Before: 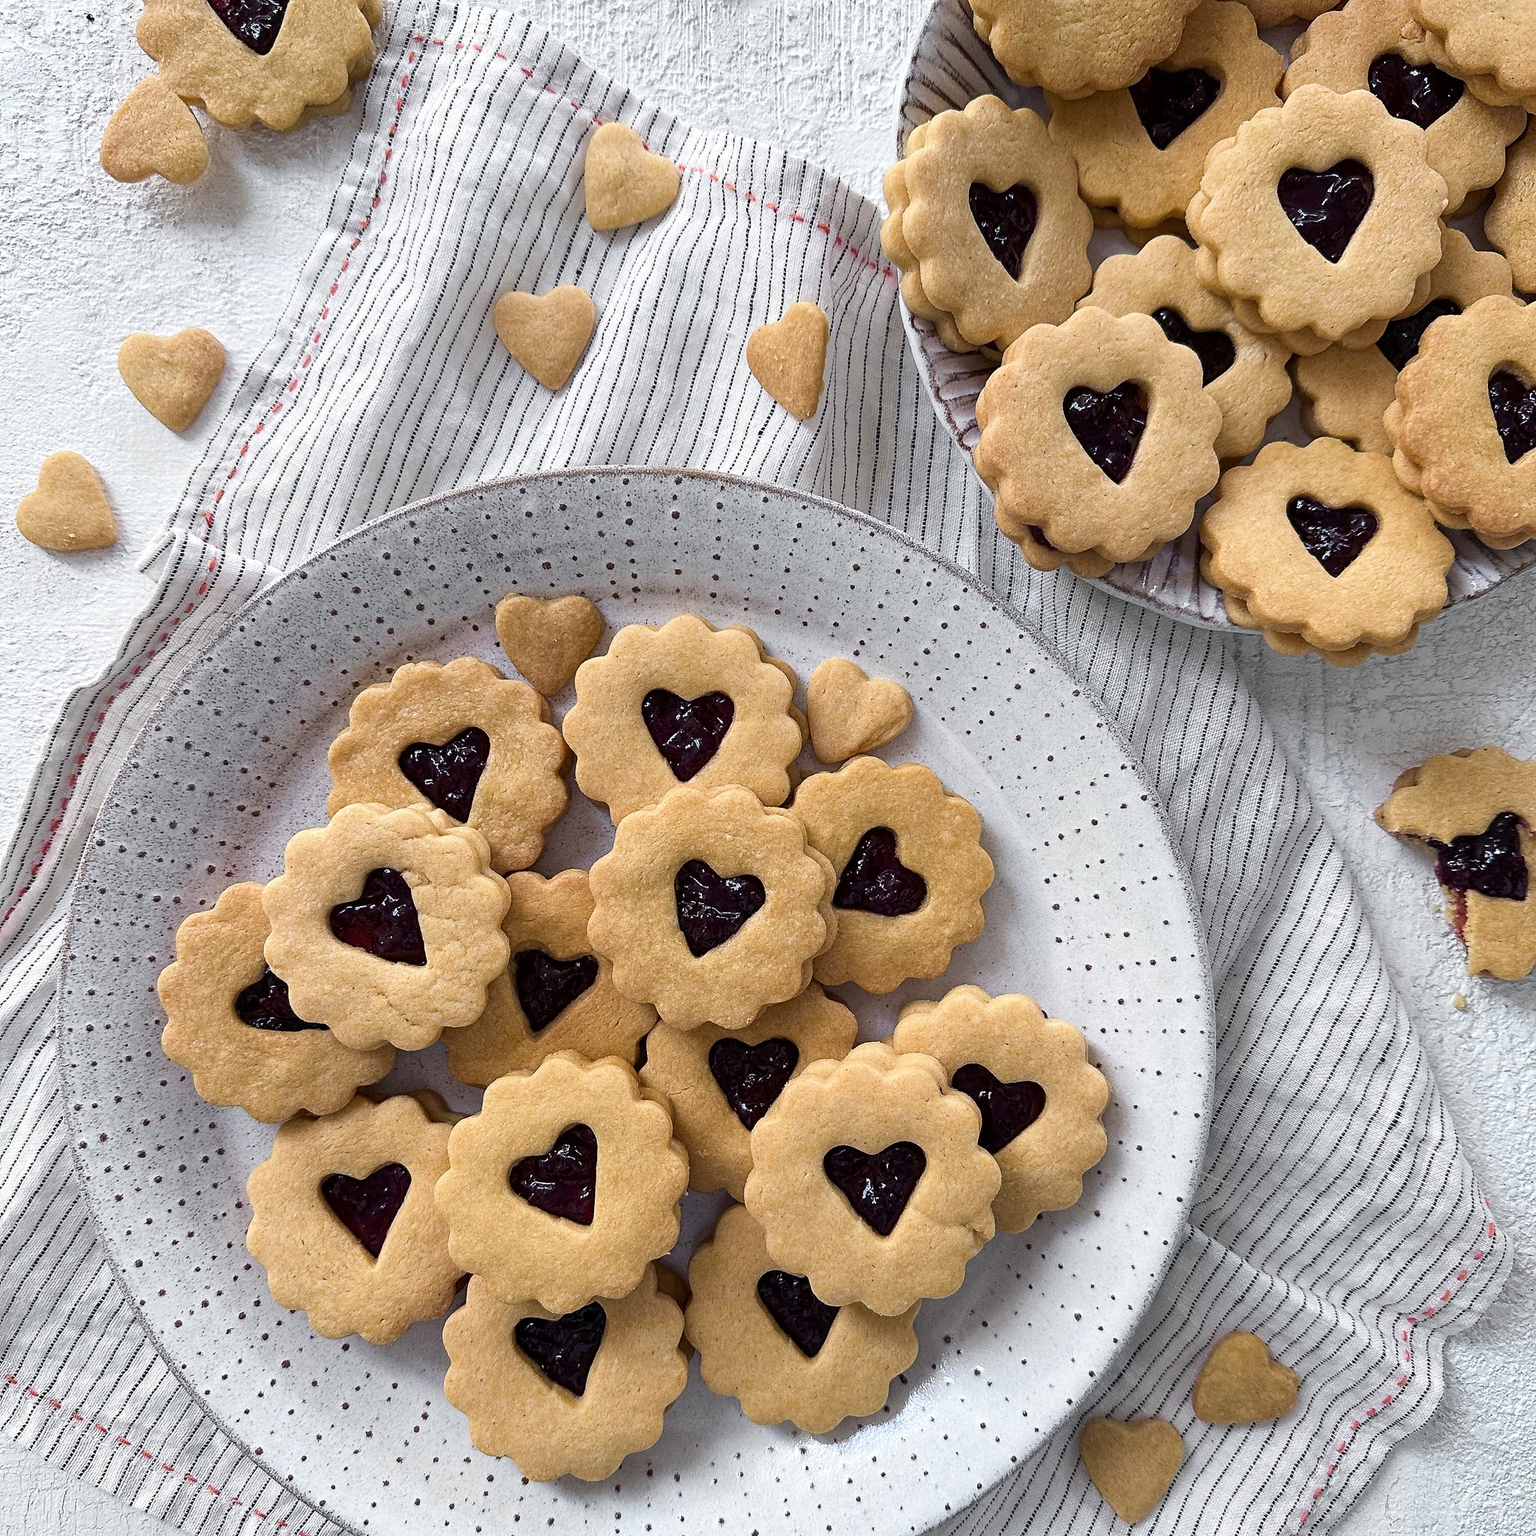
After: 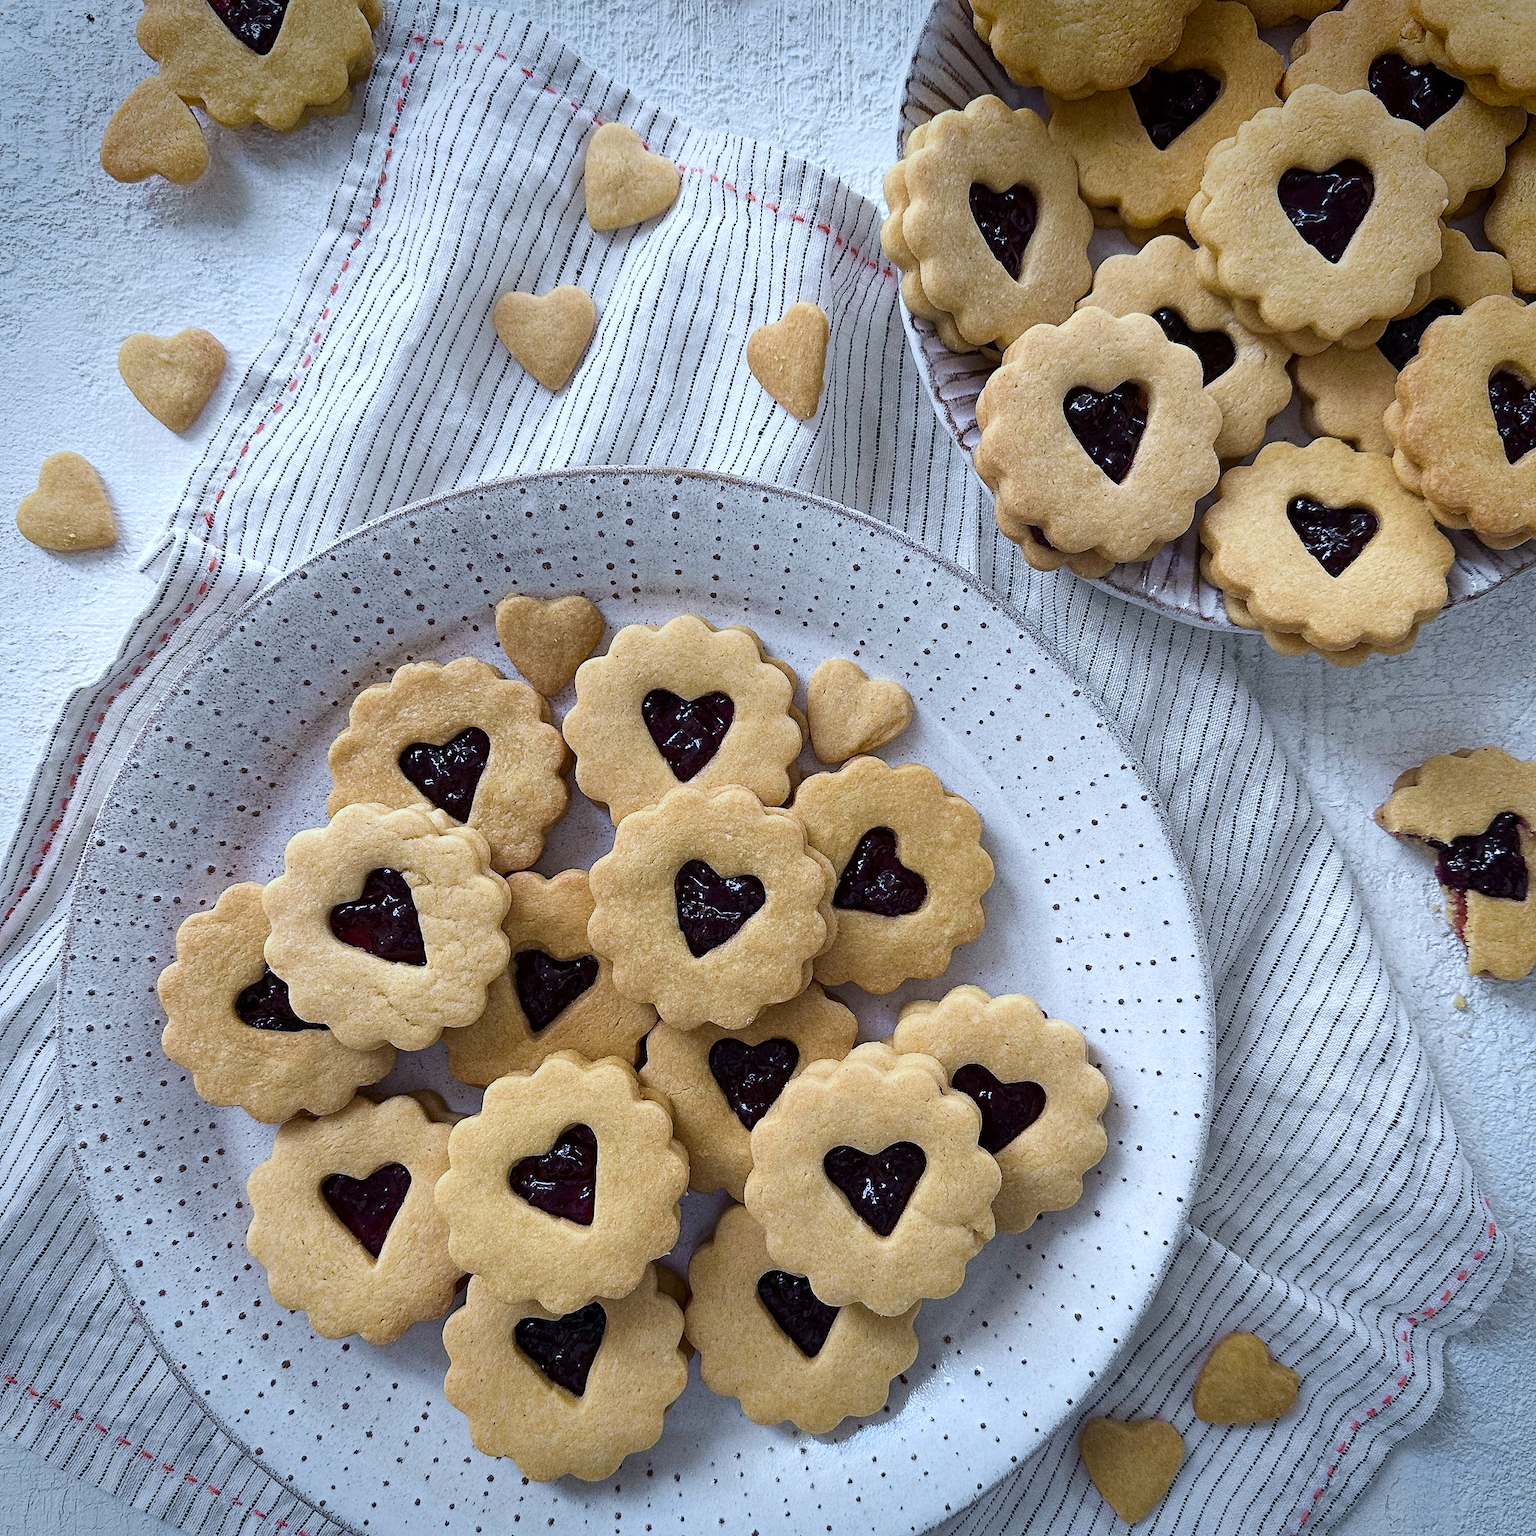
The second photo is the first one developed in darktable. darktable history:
white balance: red 0.924, blue 1.095
grain: coarseness 0.09 ISO
vignetting: fall-off start 88.53%, fall-off radius 44.2%, saturation 0.376, width/height ratio 1.161
